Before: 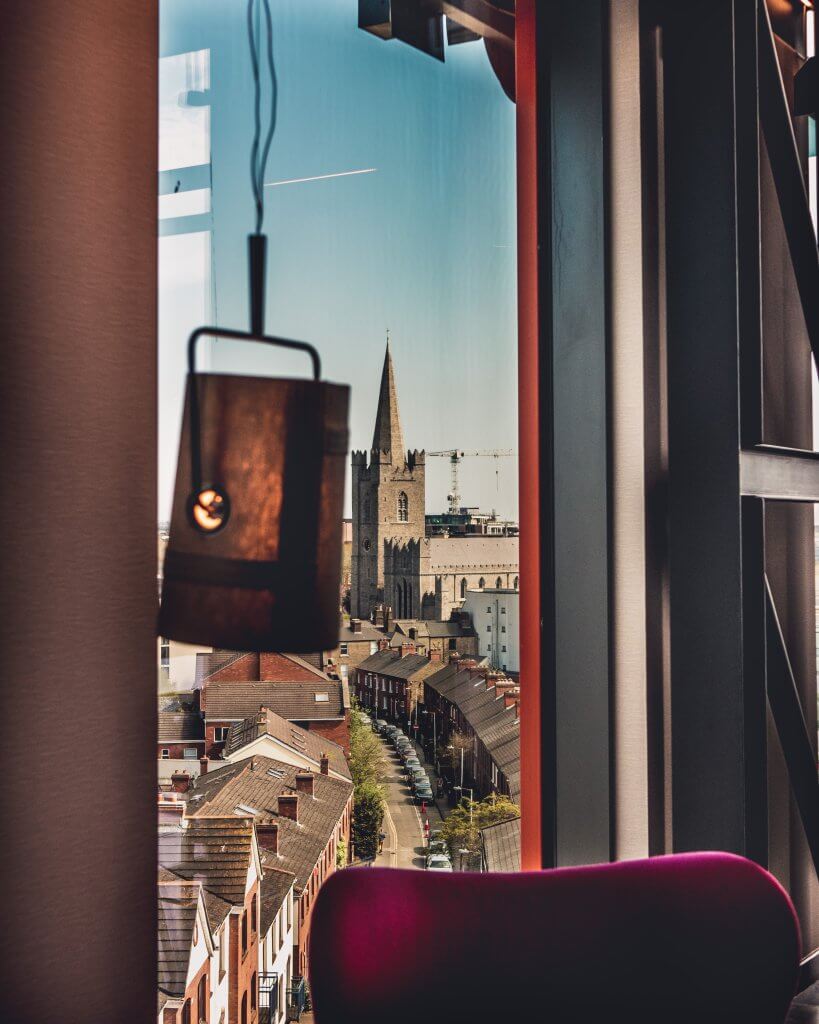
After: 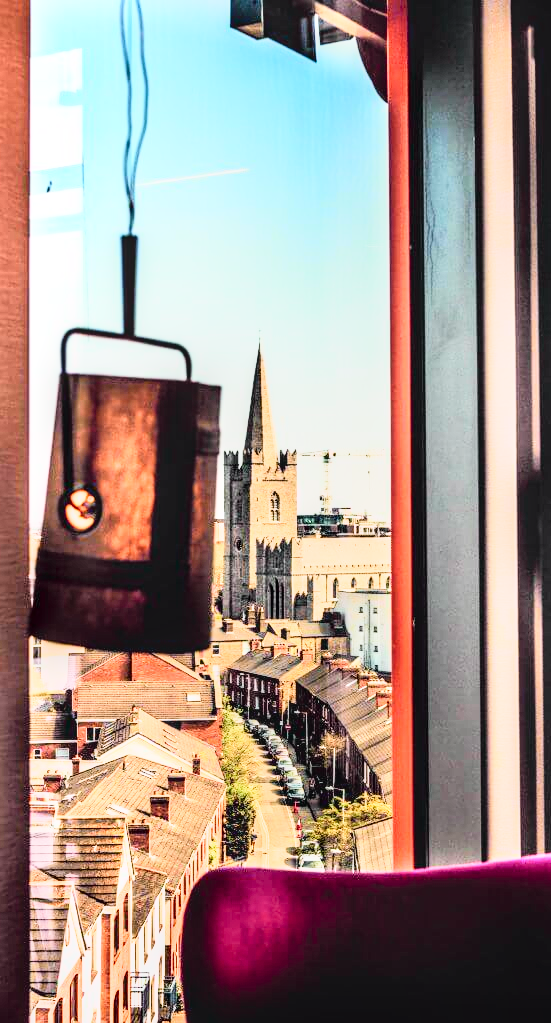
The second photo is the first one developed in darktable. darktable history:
shadows and highlights: shadows -62.83, white point adjustment -5.35, highlights 62.13
crop and rotate: left 15.677%, right 17.044%
local contrast: on, module defaults
tone curve: curves: ch0 [(0, 0.014) (0.12, 0.096) (0.386, 0.49) (0.54, 0.684) (0.751, 0.855) (0.89, 0.943) (0.998, 0.989)]; ch1 [(0, 0) (0.133, 0.099) (0.437, 0.41) (0.5, 0.5) (0.517, 0.536) (0.548, 0.575) (0.582, 0.639) (0.627, 0.692) (0.836, 0.868) (1, 1)]; ch2 [(0, 0) (0.374, 0.341) (0.456, 0.443) (0.478, 0.49) (0.501, 0.5) (0.528, 0.538) (0.55, 0.6) (0.572, 0.633) (0.702, 0.775) (1, 1)], color space Lab, independent channels, preserve colors none
filmic rgb: black relative exposure -7.99 EV, white relative exposure 4.02 EV, threshold 5.94 EV, hardness 4.12, latitude 49.18%, contrast 1.1, enable highlight reconstruction true
exposure: black level correction 0, exposure 1.102 EV, compensate exposure bias true, compensate highlight preservation false
